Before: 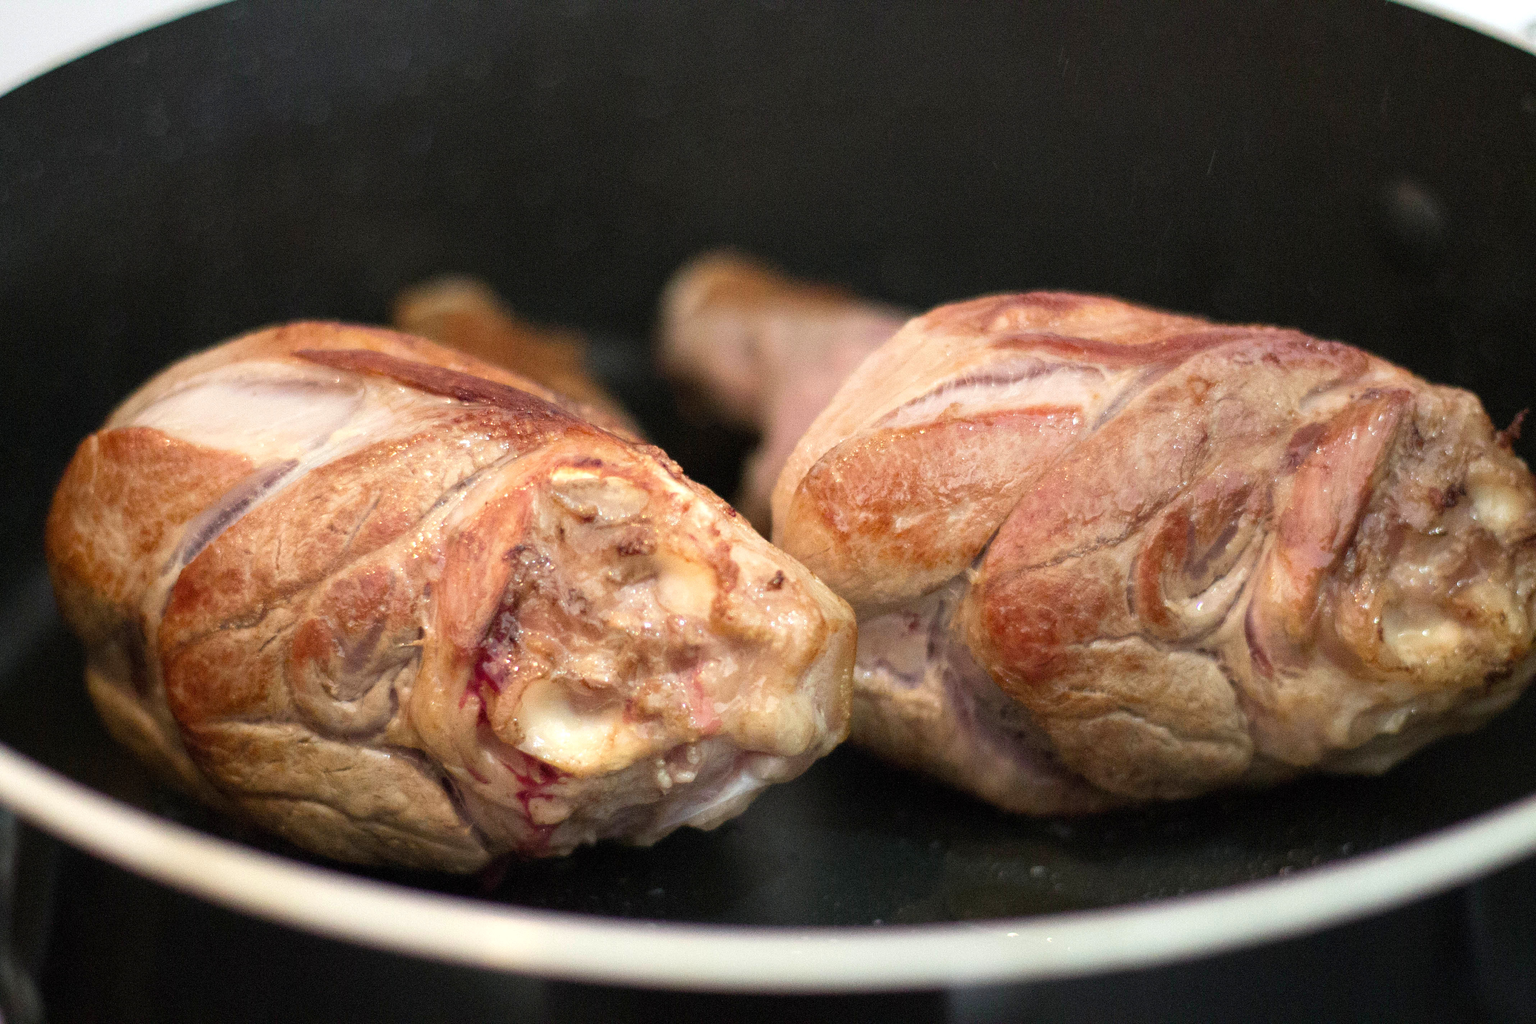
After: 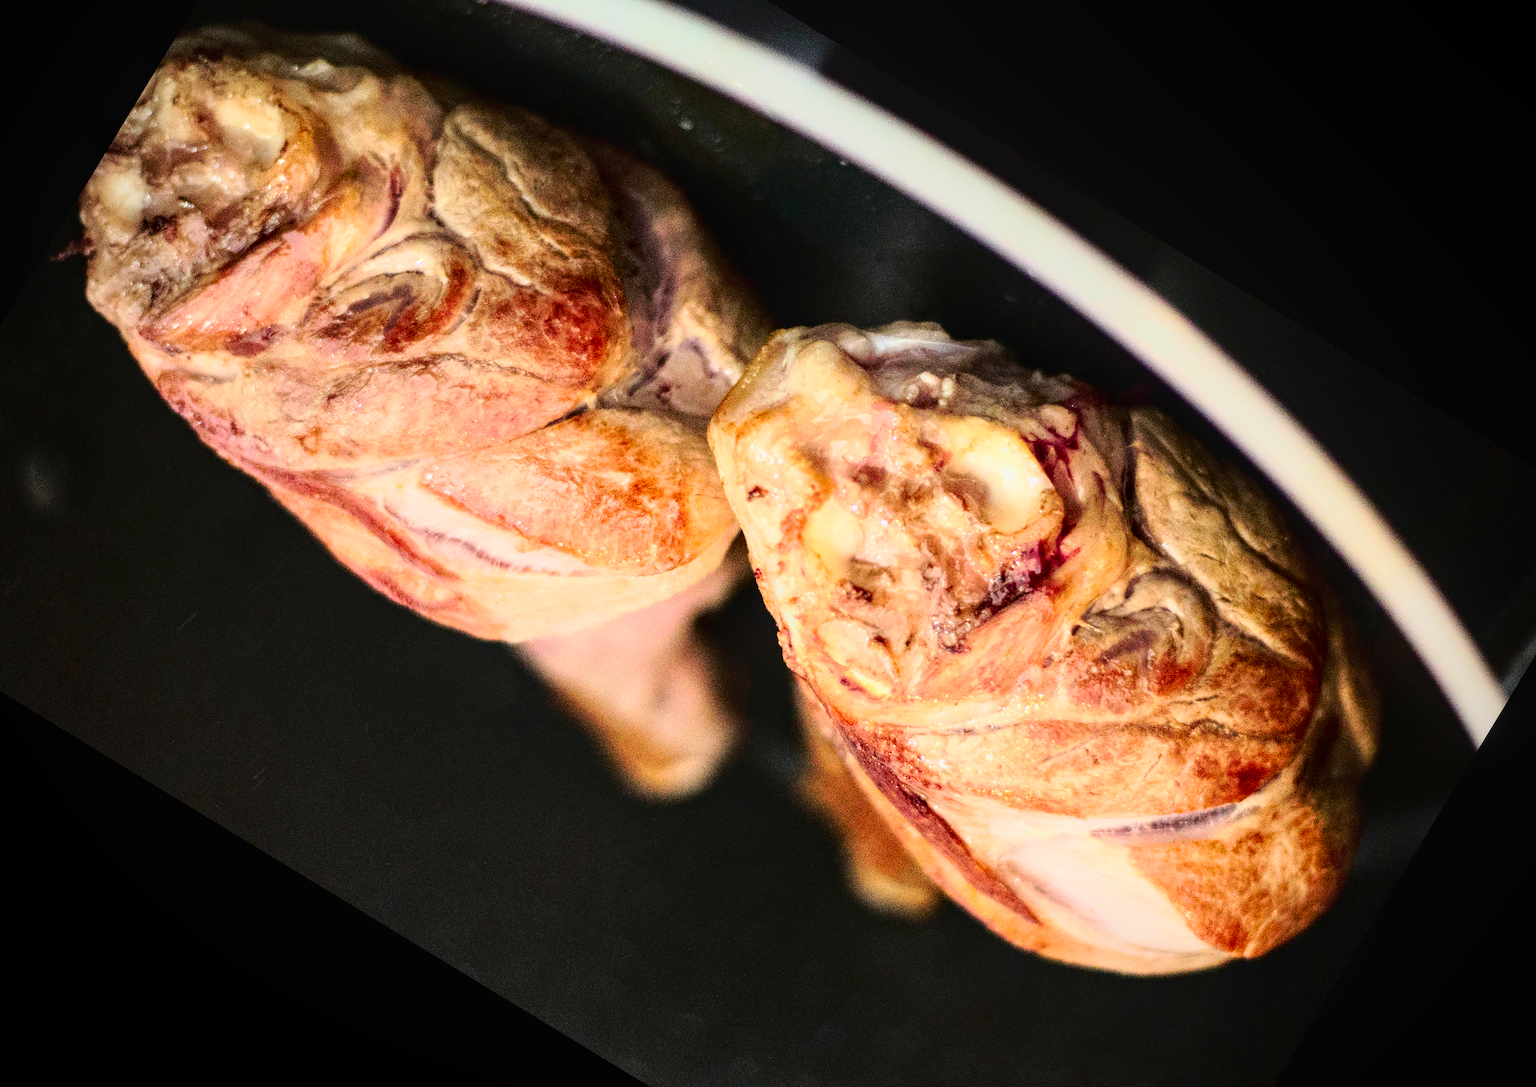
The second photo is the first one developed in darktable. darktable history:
tone curve: curves: ch0 [(0, 0) (0.003, 0.003) (0.011, 0.011) (0.025, 0.024) (0.044, 0.042) (0.069, 0.066) (0.1, 0.095) (0.136, 0.129) (0.177, 0.169) (0.224, 0.214) (0.277, 0.264) (0.335, 0.319) (0.399, 0.38) (0.468, 0.446) (0.543, 0.558) (0.623, 0.636) (0.709, 0.719) (0.801, 0.807) (0.898, 0.901) (1, 1)], preserve colors none
crop and rotate: angle 148.68°, left 9.111%, top 15.603%, right 4.588%, bottom 17.041%
vignetting: on, module defaults
contrast brightness saturation: contrast 0.19, brightness -0.11, saturation 0.21
color correction: highlights a* 0.003, highlights b* -0.283
local contrast: on, module defaults
base curve: curves: ch0 [(0, 0) (0.028, 0.03) (0.121, 0.232) (0.46, 0.748) (0.859, 0.968) (1, 1)]
